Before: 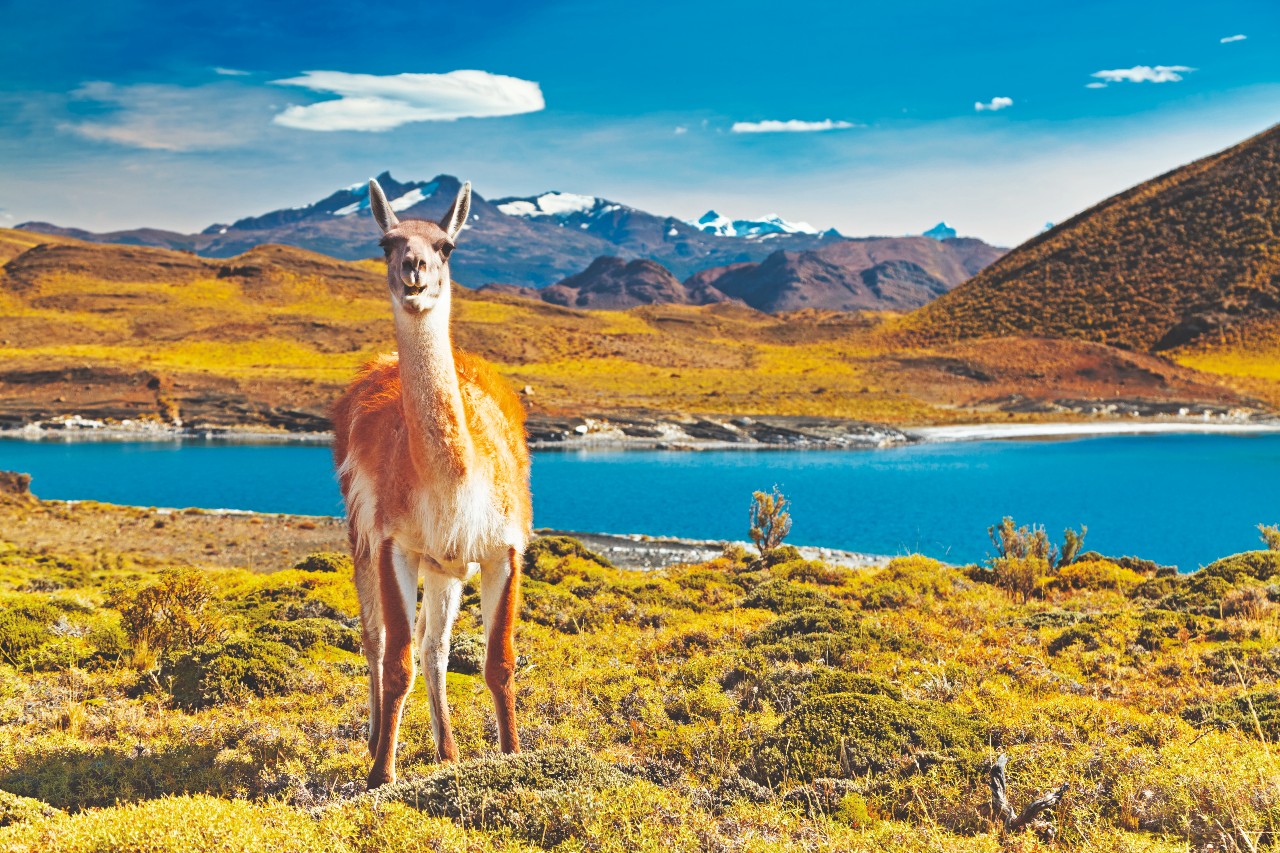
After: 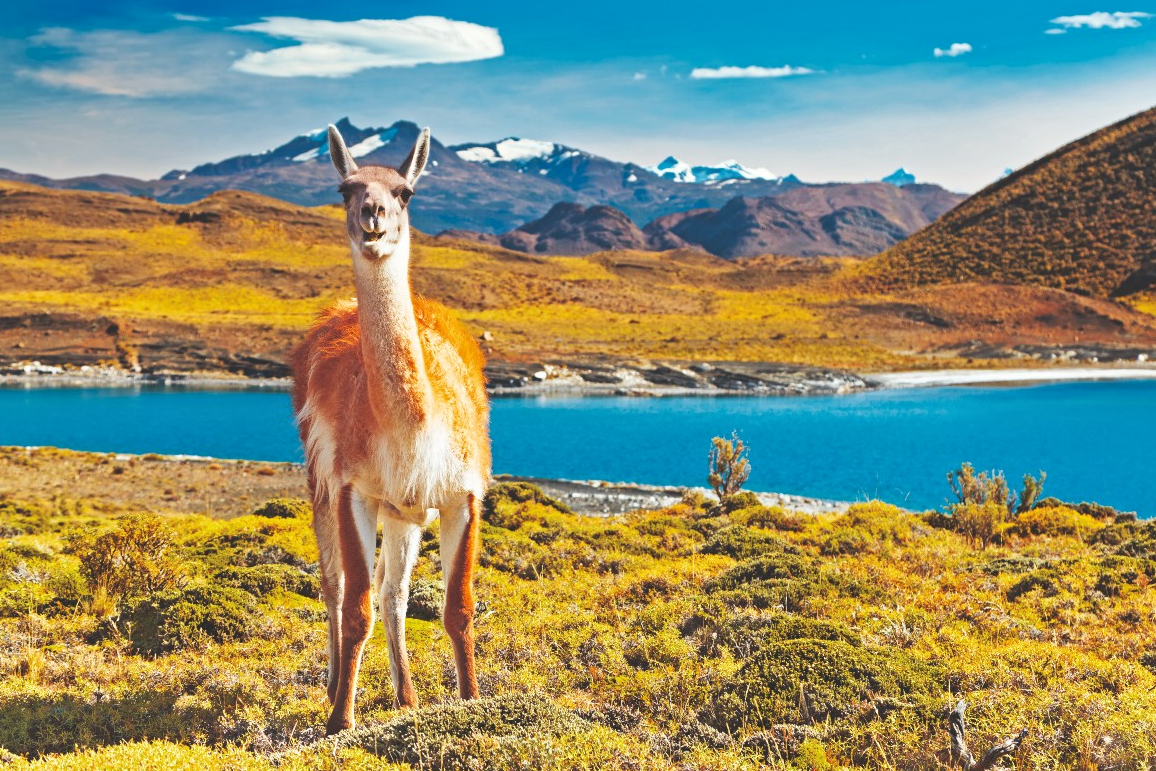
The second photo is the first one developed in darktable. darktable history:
crop: left 3.26%, top 6.429%, right 6.354%, bottom 3.181%
local contrast: mode bilateral grid, contrast 9, coarseness 25, detail 115%, midtone range 0.2
exposure: compensate exposure bias true, compensate highlight preservation false
